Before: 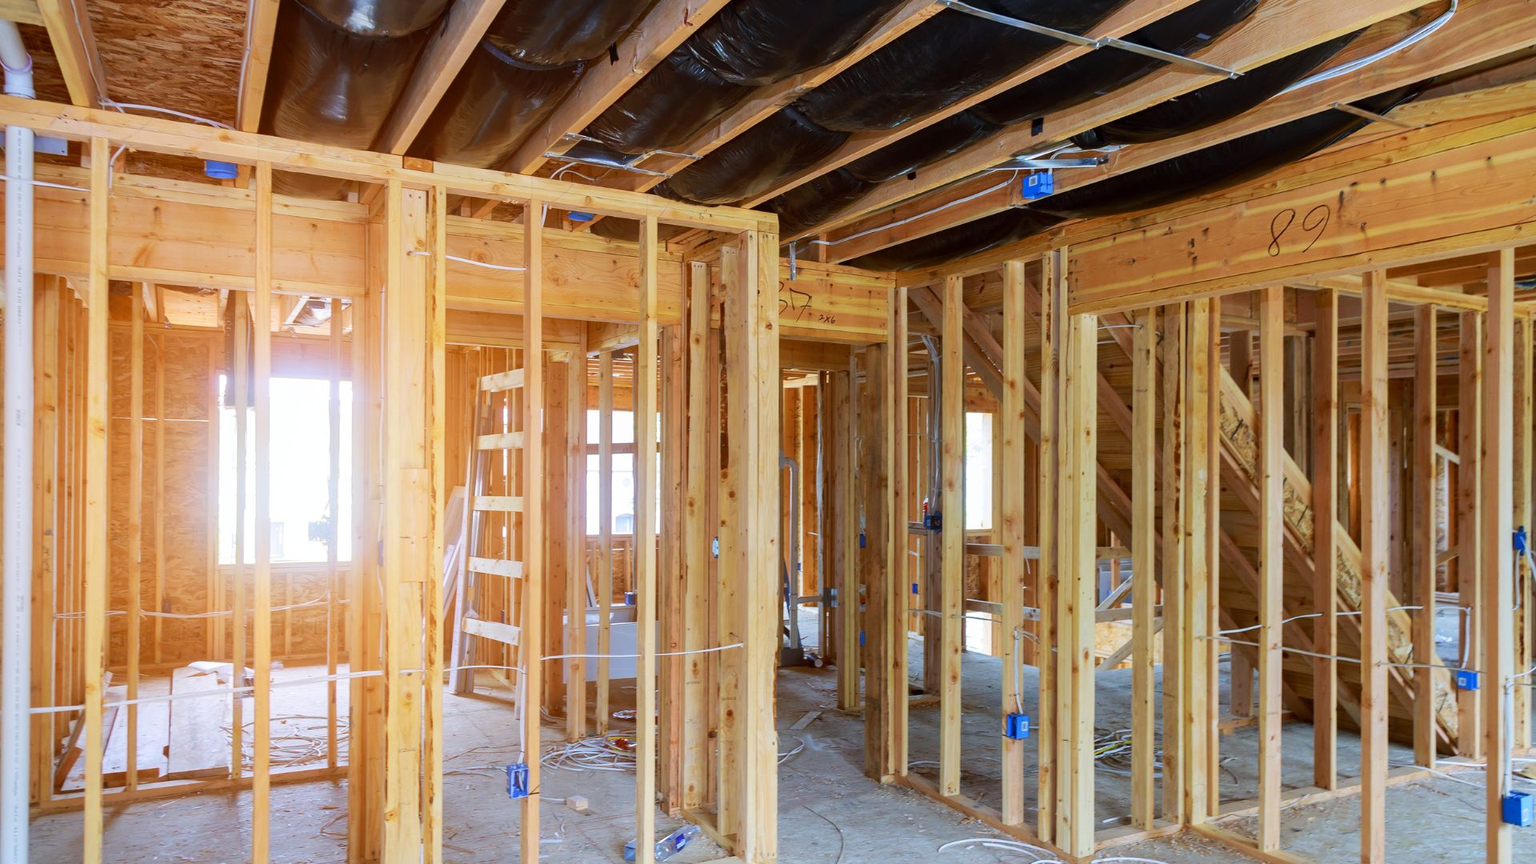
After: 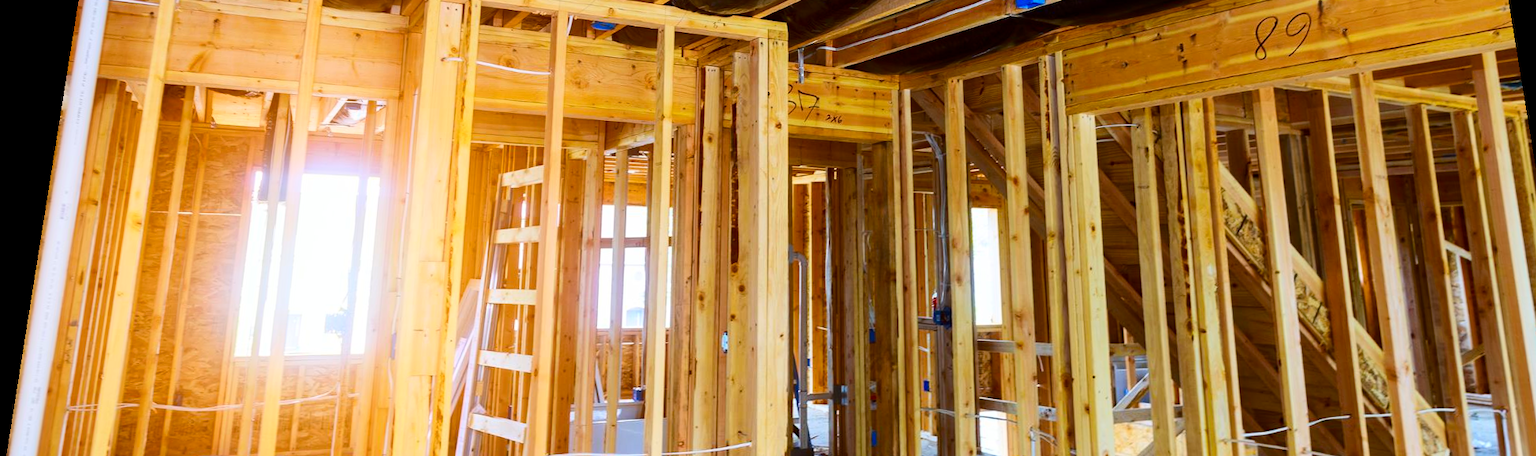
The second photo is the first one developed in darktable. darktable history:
crop: left 1.744%, top 19.225%, right 5.069%, bottom 28.357%
rotate and perspective: rotation 0.128°, lens shift (vertical) -0.181, lens shift (horizontal) -0.044, shear 0.001, automatic cropping off
contrast brightness saturation: contrast 0.22
color balance rgb: perceptual saturation grading › global saturation 30%, global vibrance 10%
